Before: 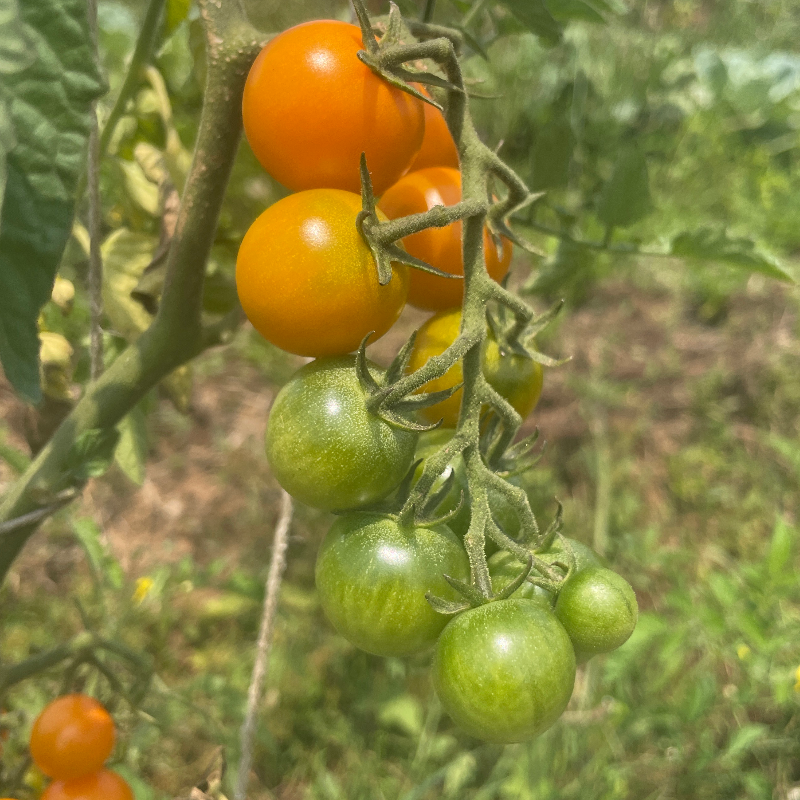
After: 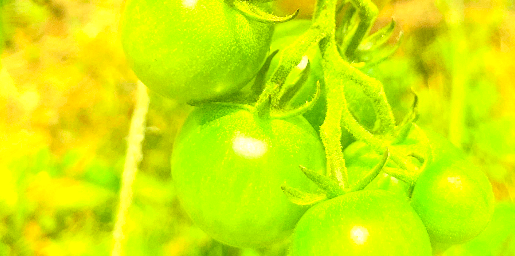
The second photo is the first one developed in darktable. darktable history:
local contrast: detail 130%
crop: left 18.091%, top 51.13%, right 17.525%, bottom 16.85%
color correction: highlights a* -10.77, highlights b* 9.8, saturation 1.72
contrast brightness saturation: contrast 0.22
tone curve: curves: ch0 [(0, 0.047) (0.199, 0.263) (0.47, 0.555) (0.805, 0.839) (1, 0.962)], color space Lab, linked channels, preserve colors none
exposure: black level correction 0, exposure 1.7 EV, compensate exposure bias true, compensate highlight preservation false
color calibration: x 0.329, y 0.345, temperature 5633 K
